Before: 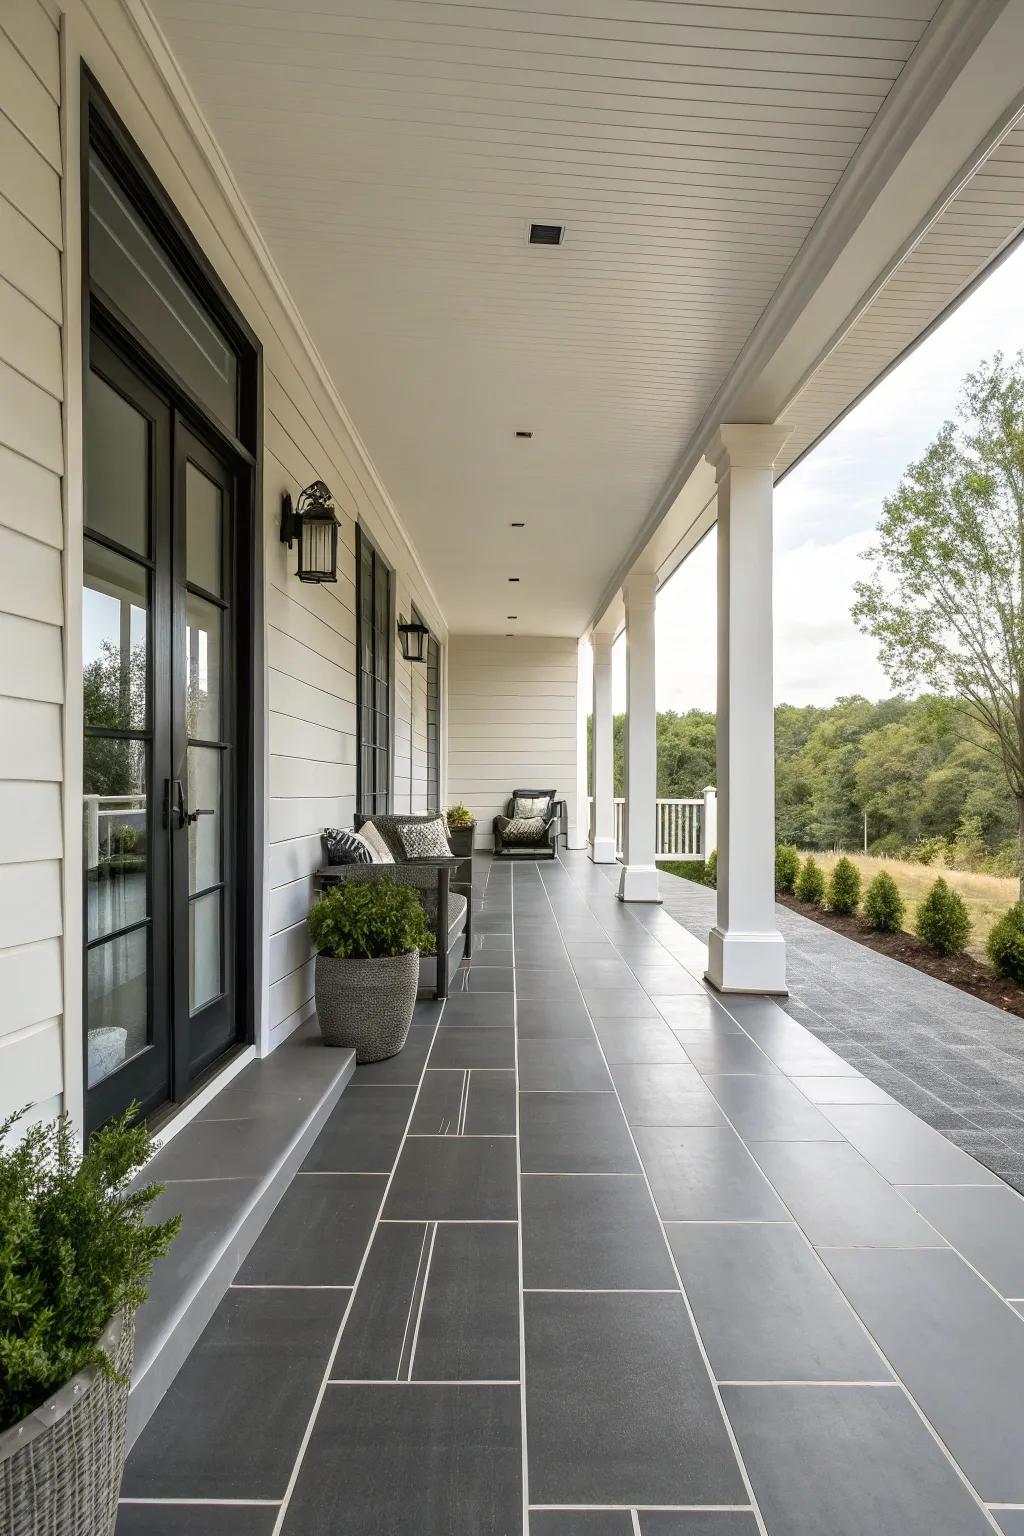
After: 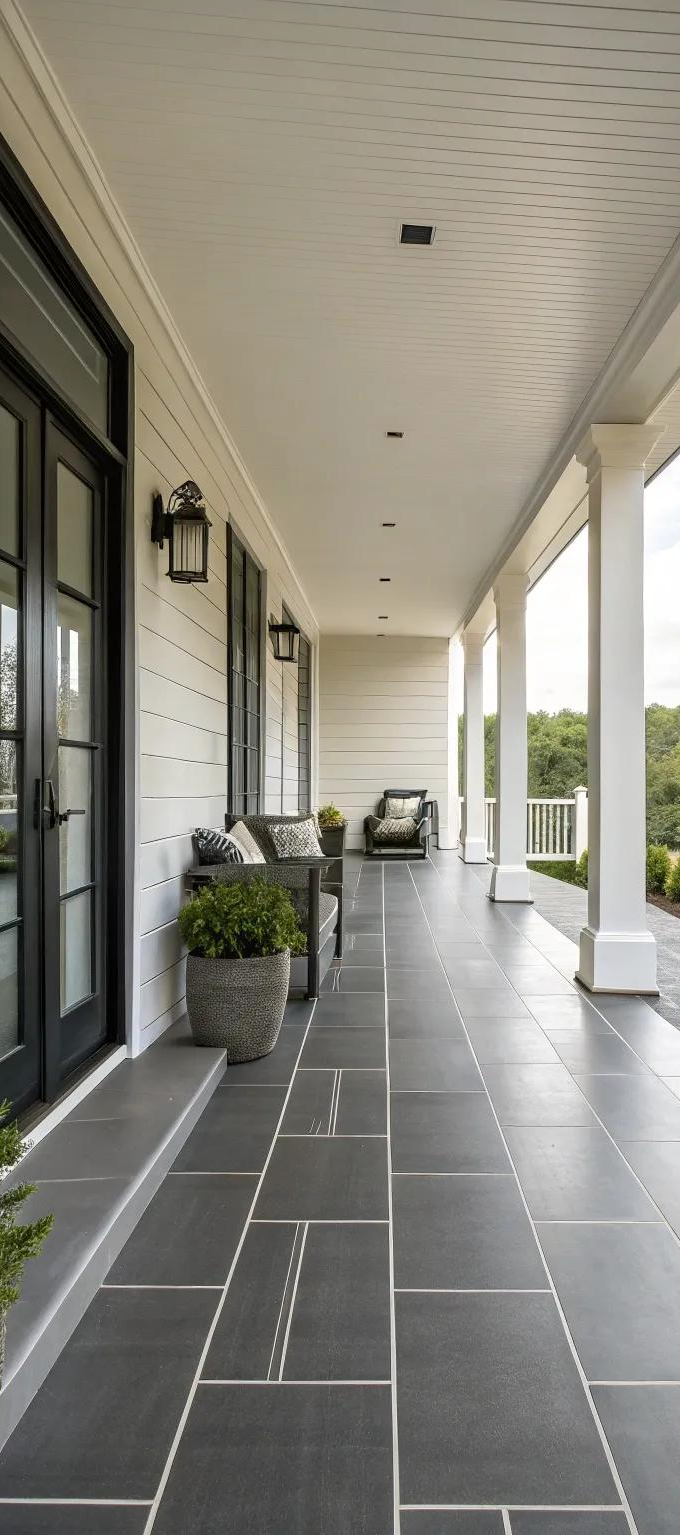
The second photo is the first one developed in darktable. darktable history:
base curve: curves: ch0 [(0, 0) (0.283, 0.295) (1, 1)], preserve colors none
crop and rotate: left 12.654%, right 20.857%
vignetting: fall-off start 97.27%, fall-off radius 79.12%, brightness -0.4, saturation -0.295, width/height ratio 1.11, unbound false
